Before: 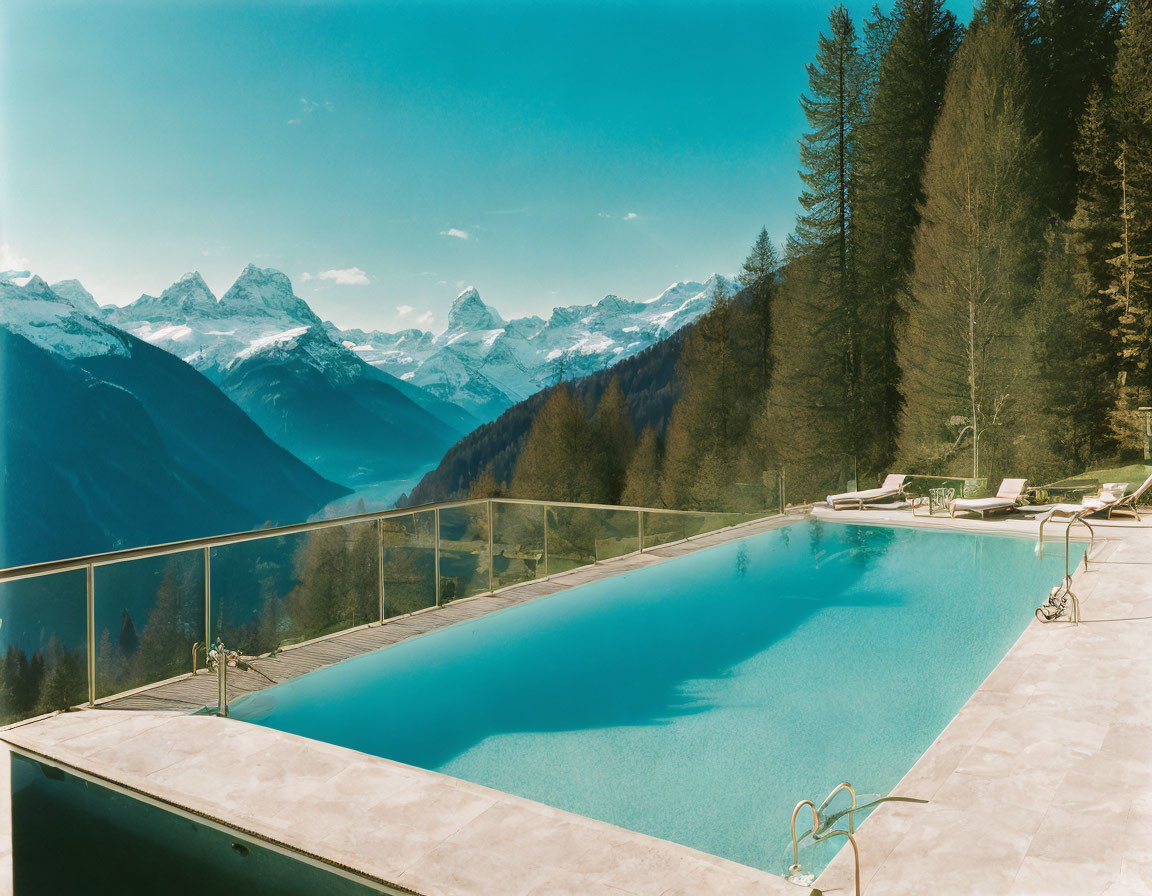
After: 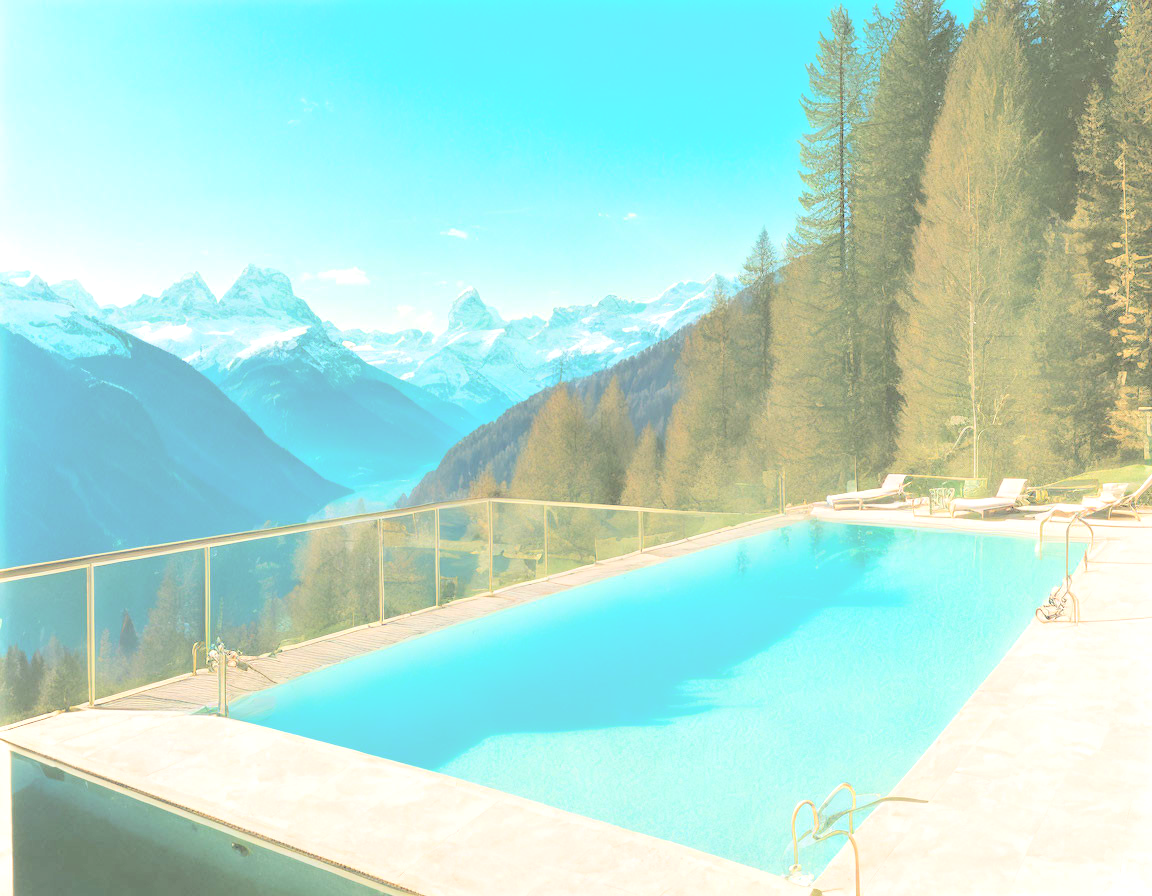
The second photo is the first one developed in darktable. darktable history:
exposure: exposure 0.636 EV, compensate highlight preservation false
contrast brightness saturation: brightness 1
